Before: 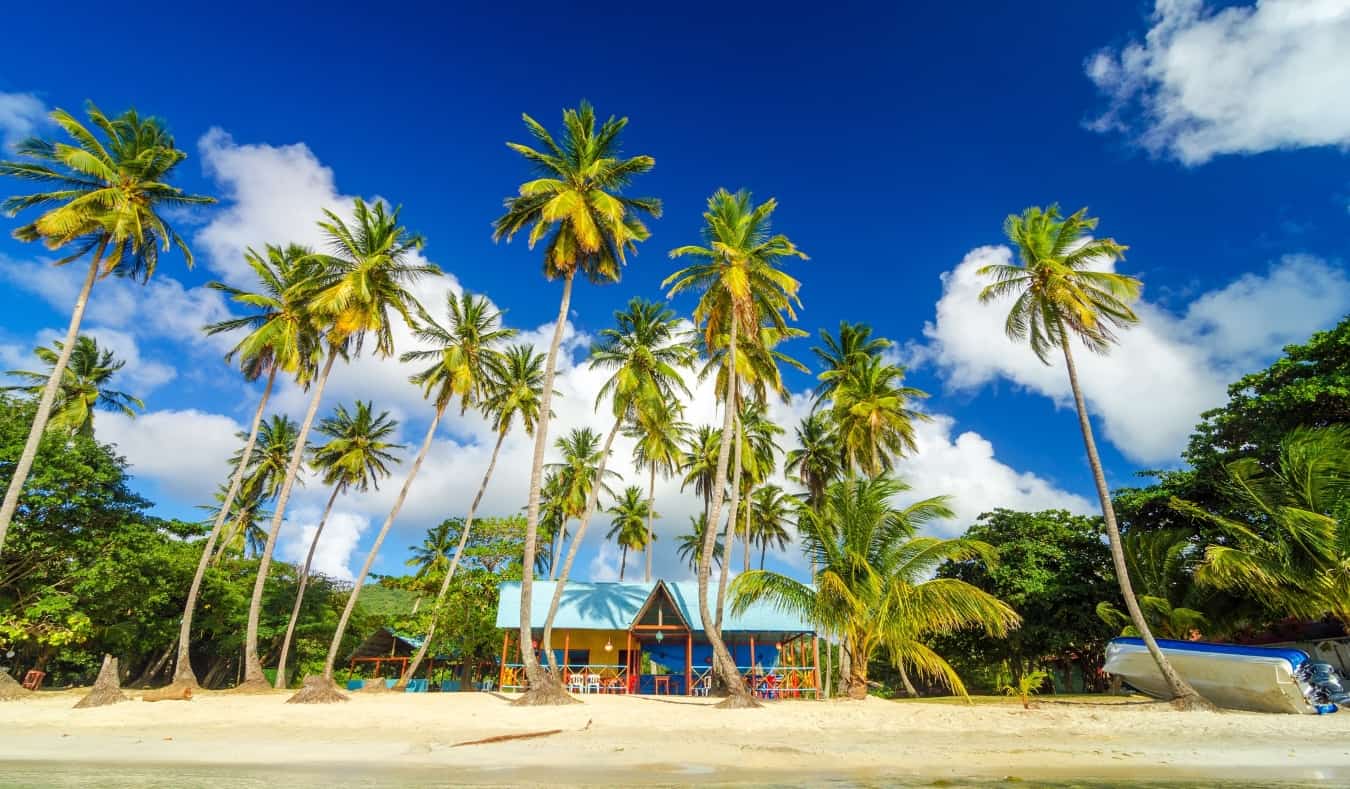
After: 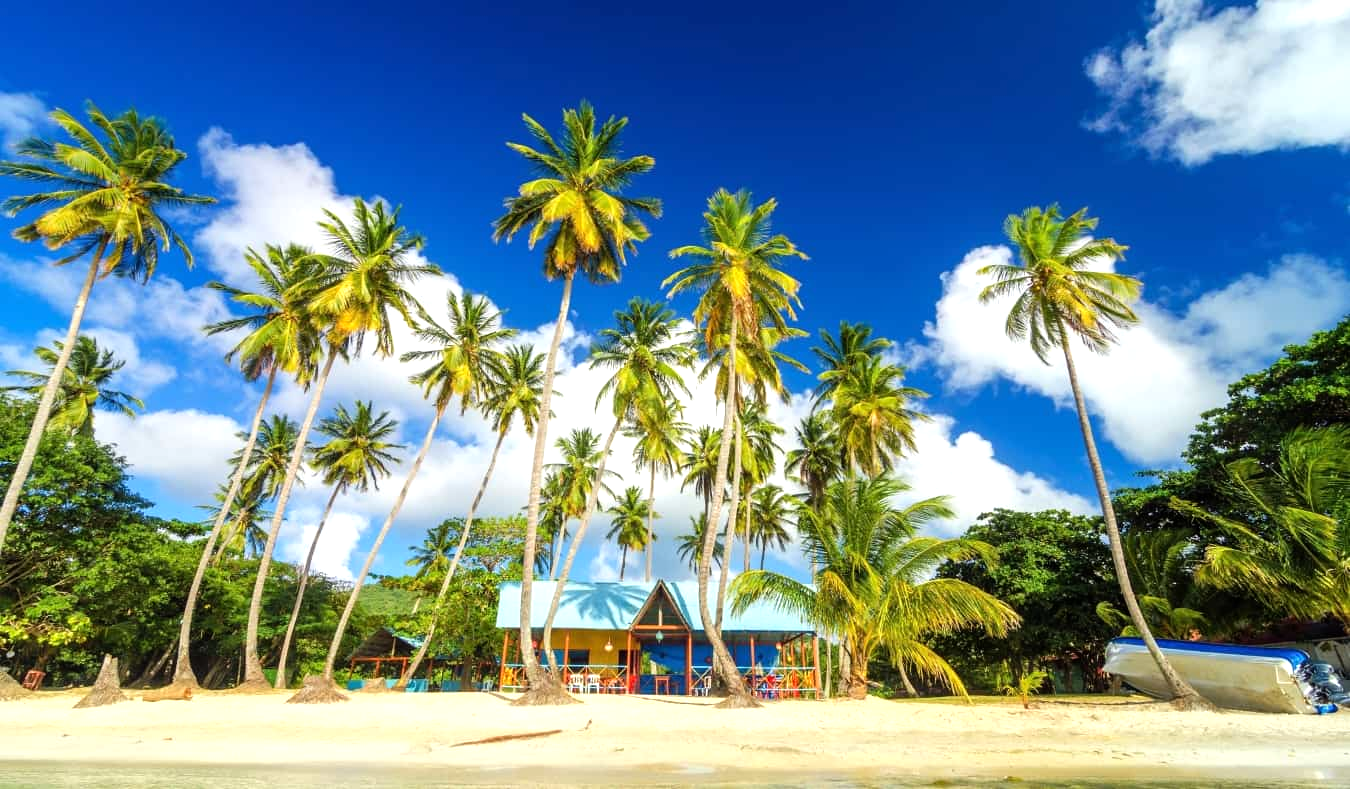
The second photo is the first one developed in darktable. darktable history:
tone equalizer: -8 EV -0.379 EV, -7 EV -0.412 EV, -6 EV -0.36 EV, -5 EV -0.213 EV, -3 EV 0.222 EV, -2 EV 0.311 EV, -1 EV 0.366 EV, +0 EV 0.402 EV
